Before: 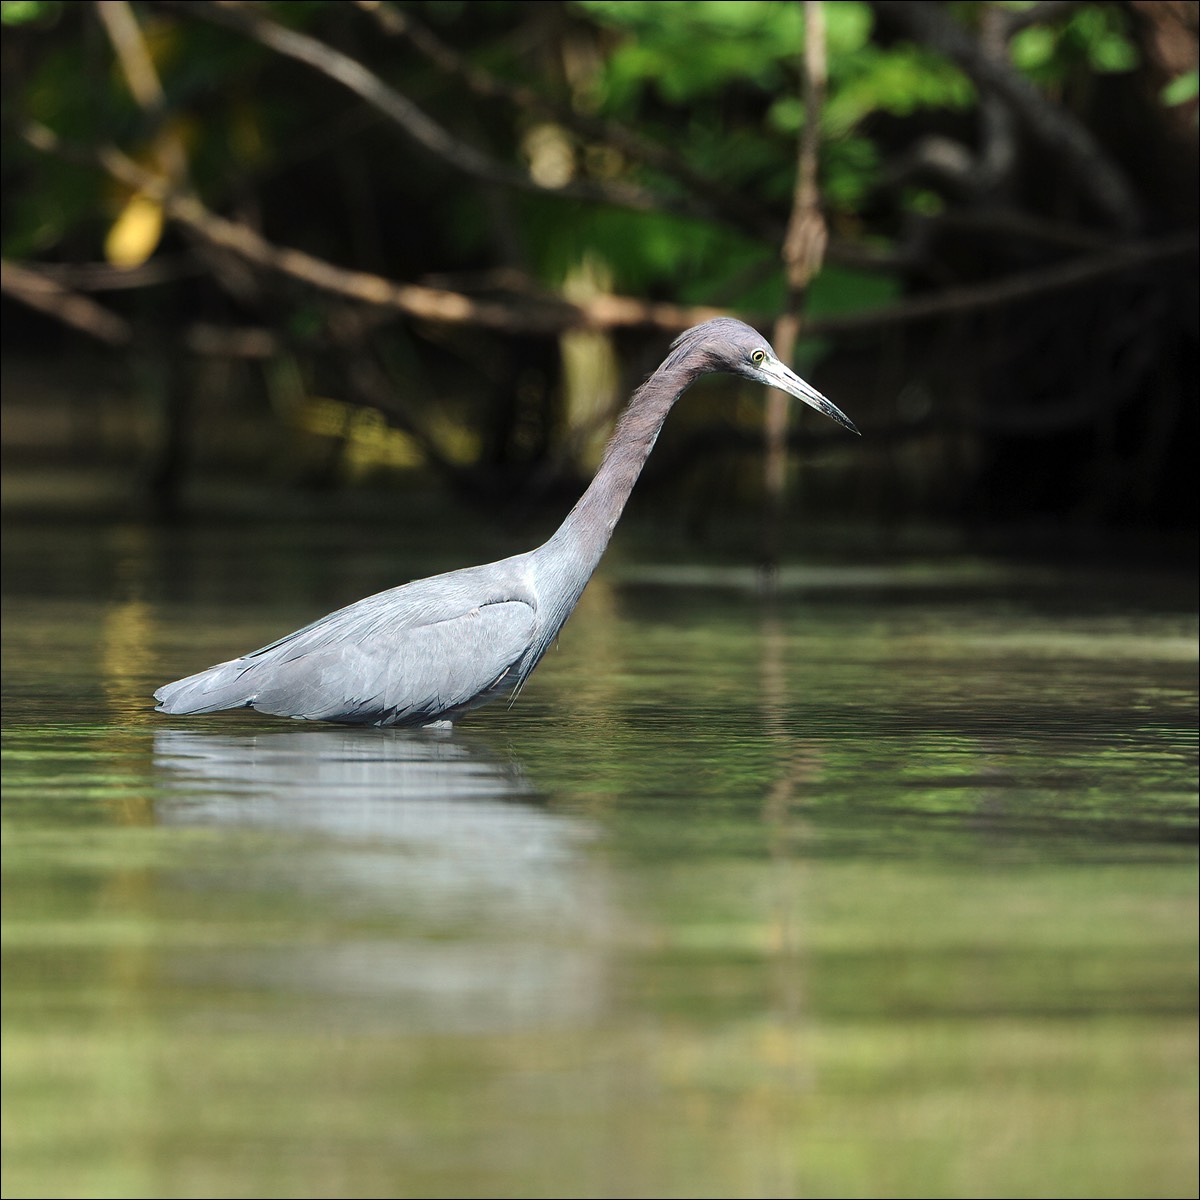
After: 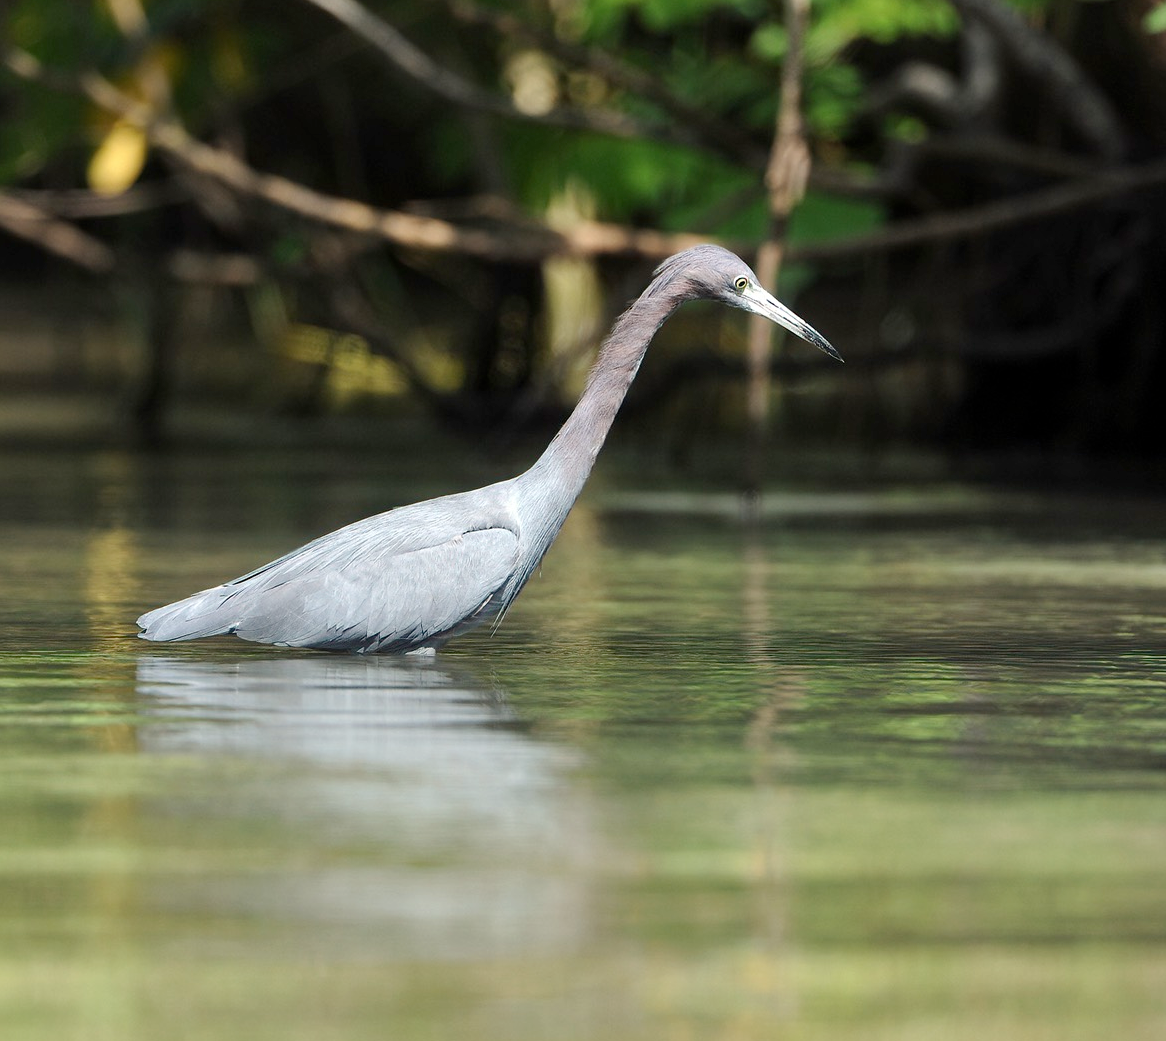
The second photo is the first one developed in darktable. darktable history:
tone equalizer: edges refinement/feathering 500, mask exposure compensation -1.57 EV, preserve details no
crop: left 1.434%, top 6.086%, right 1.343%, bottom 7.12%
